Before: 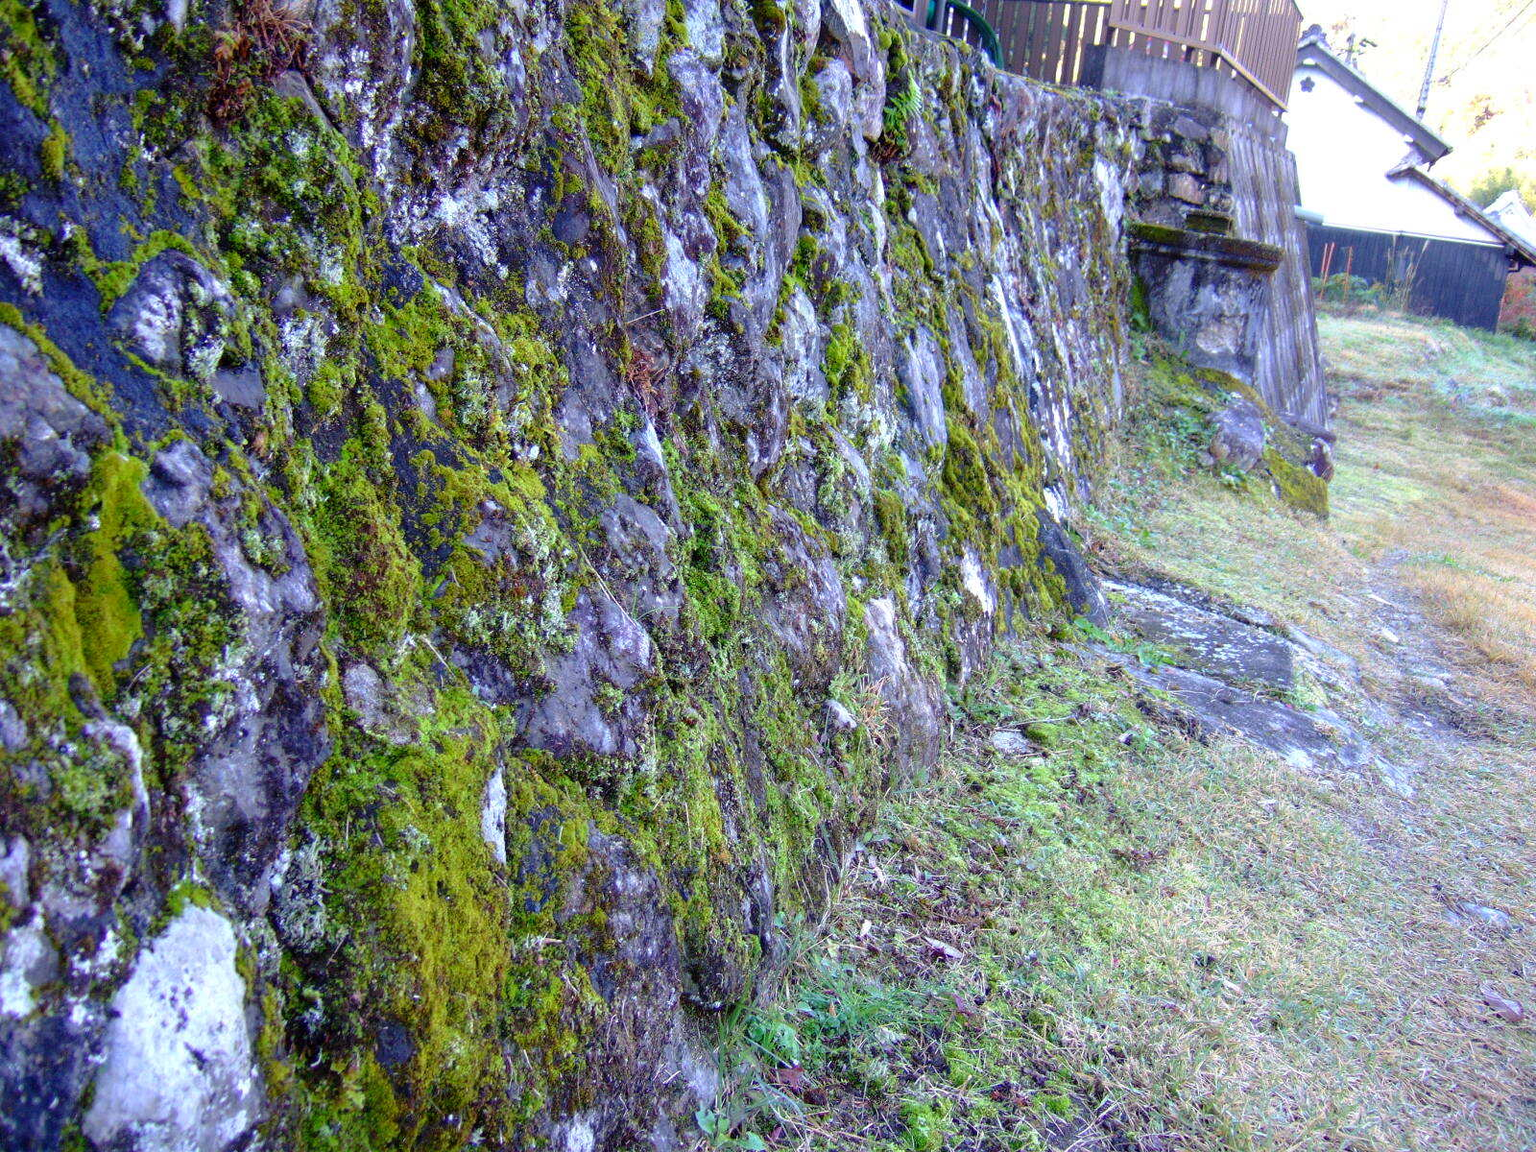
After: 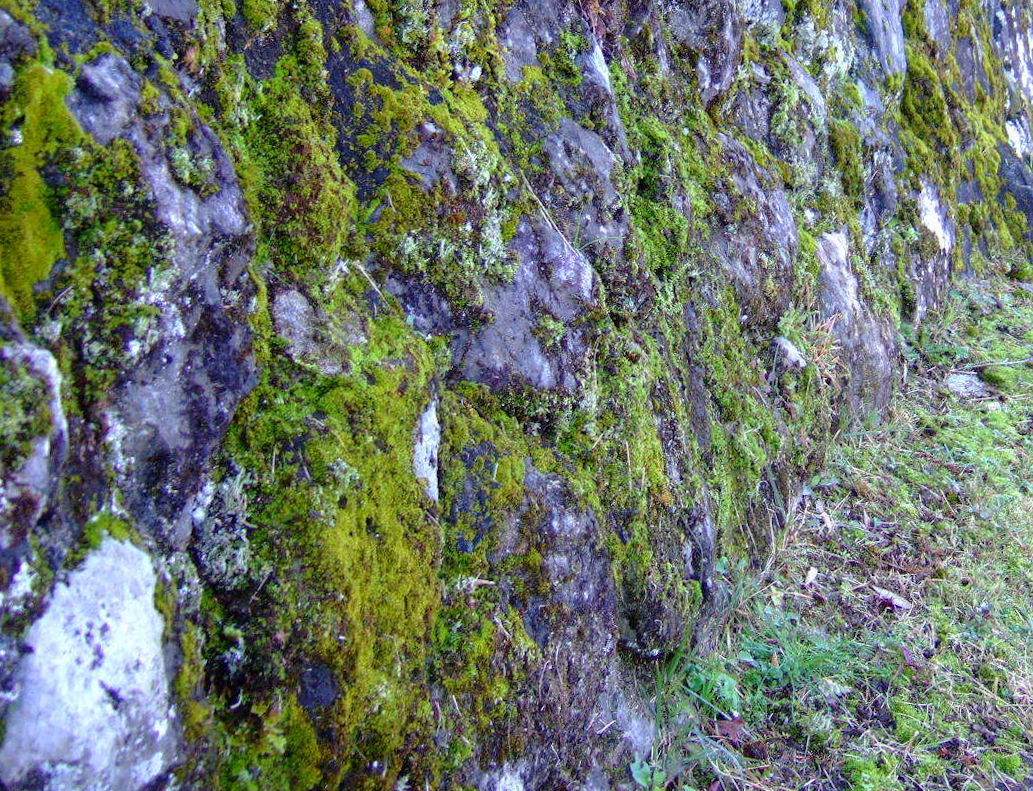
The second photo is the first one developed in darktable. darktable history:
crop and rotate: angle -1.15°, left 4.059%, top 32.297%, right 29.647%
